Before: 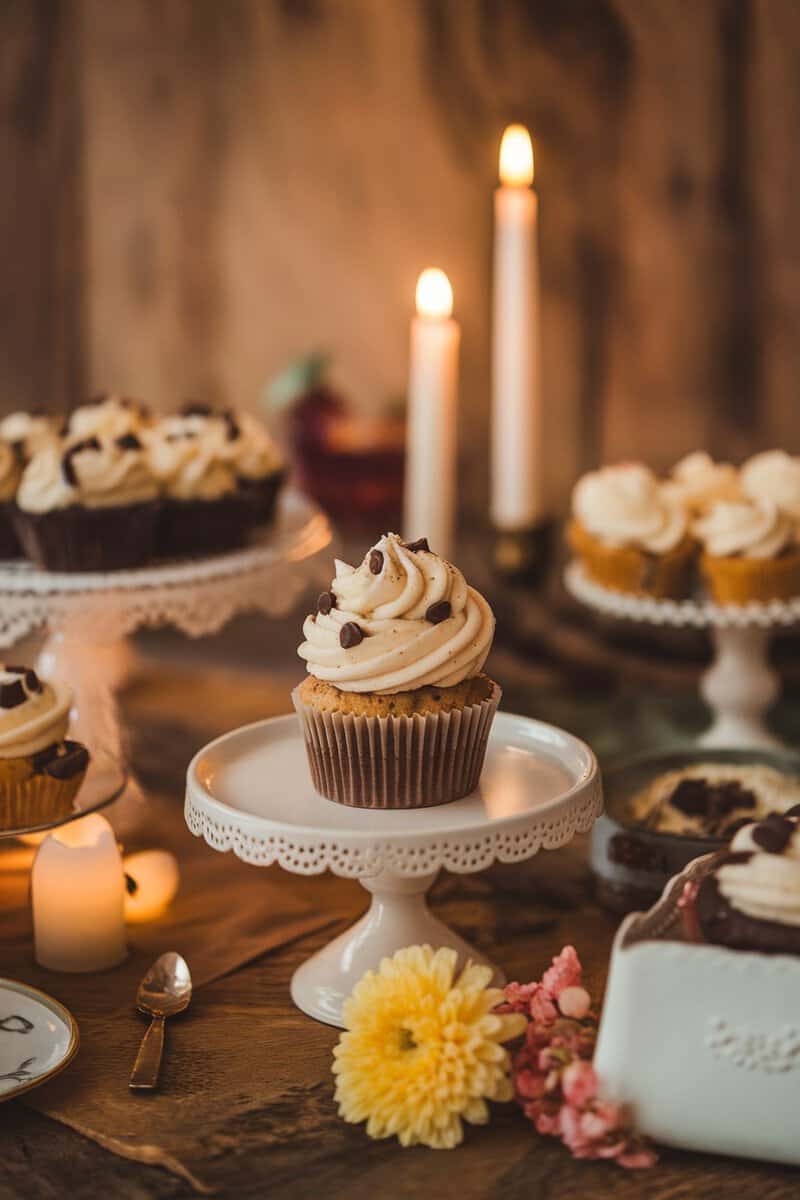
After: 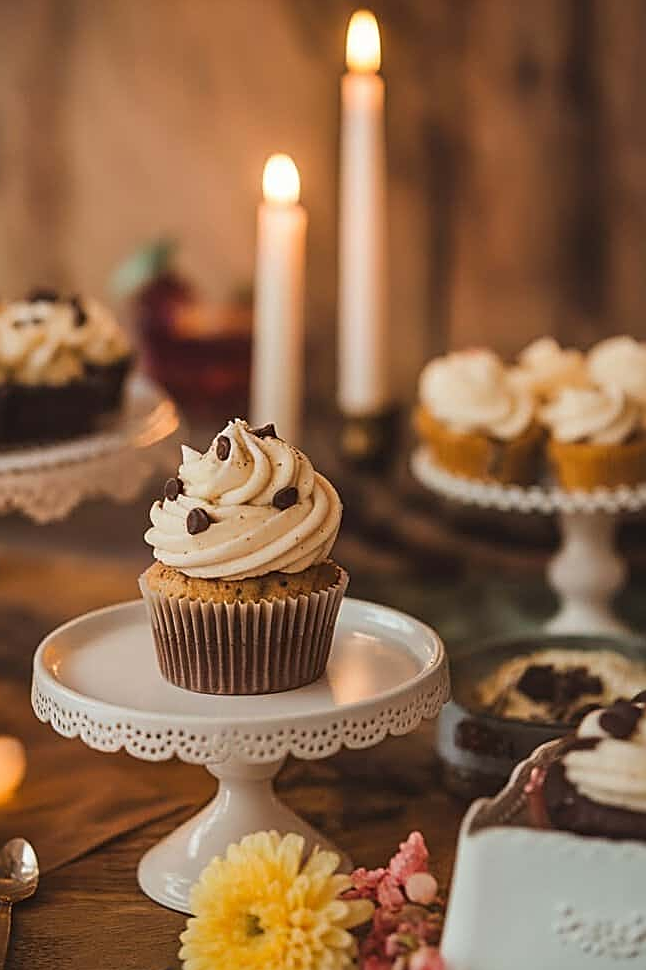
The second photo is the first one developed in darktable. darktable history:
sharpen: amount 0.75
crop: left 19.159%, top 9.58%, bottom 9.58%
